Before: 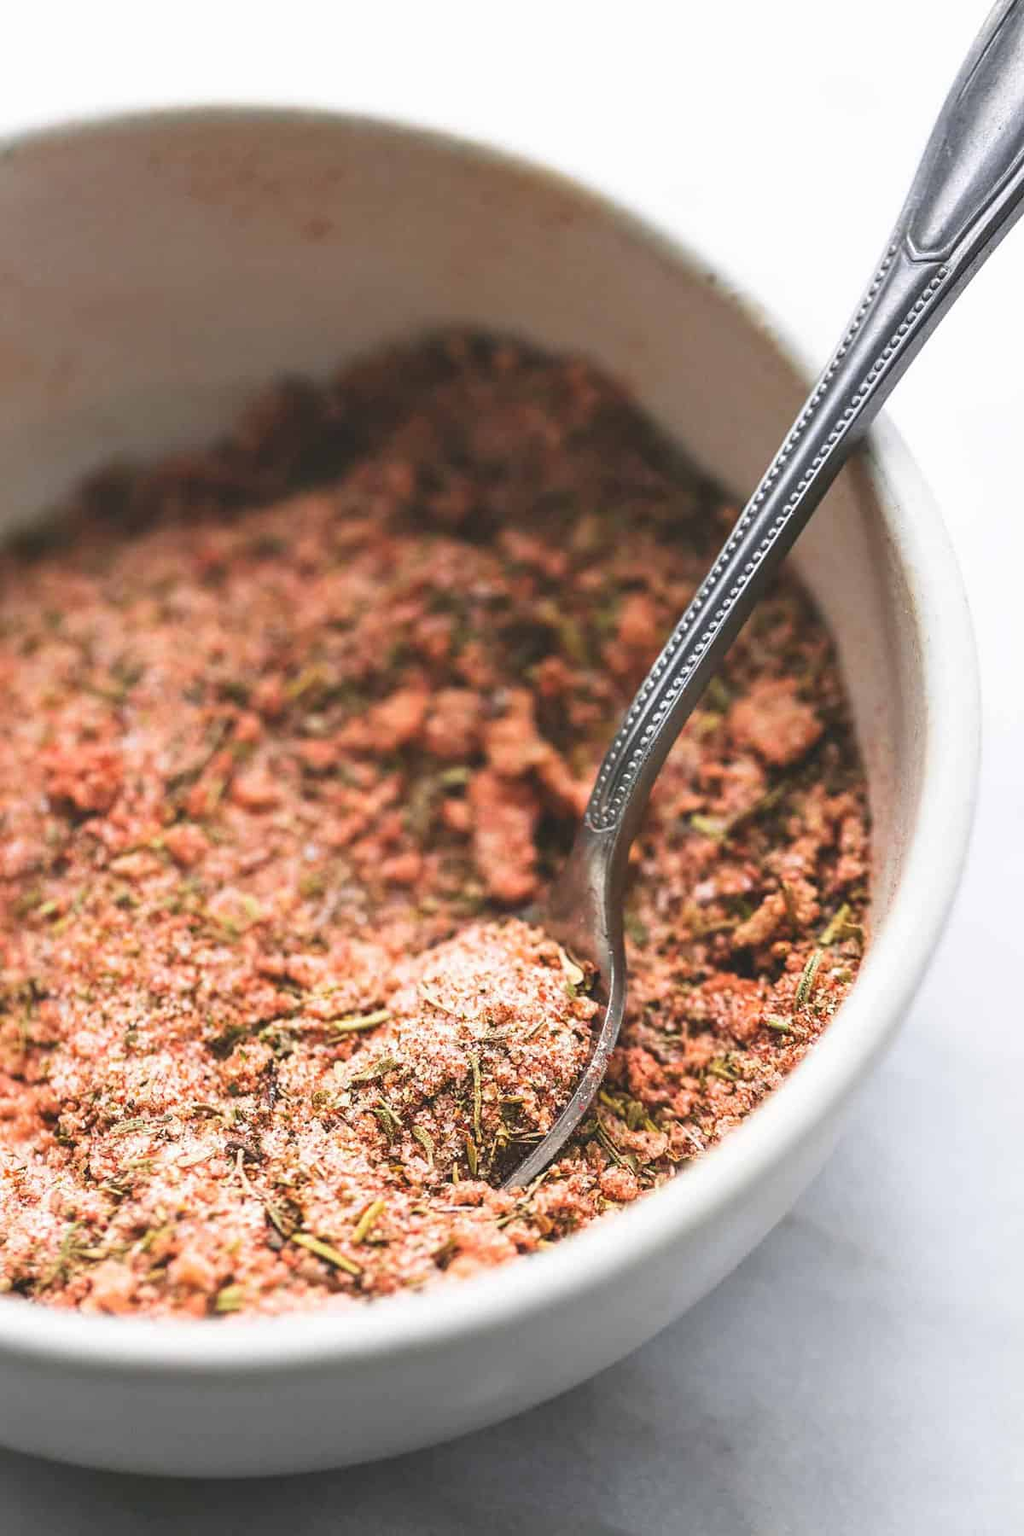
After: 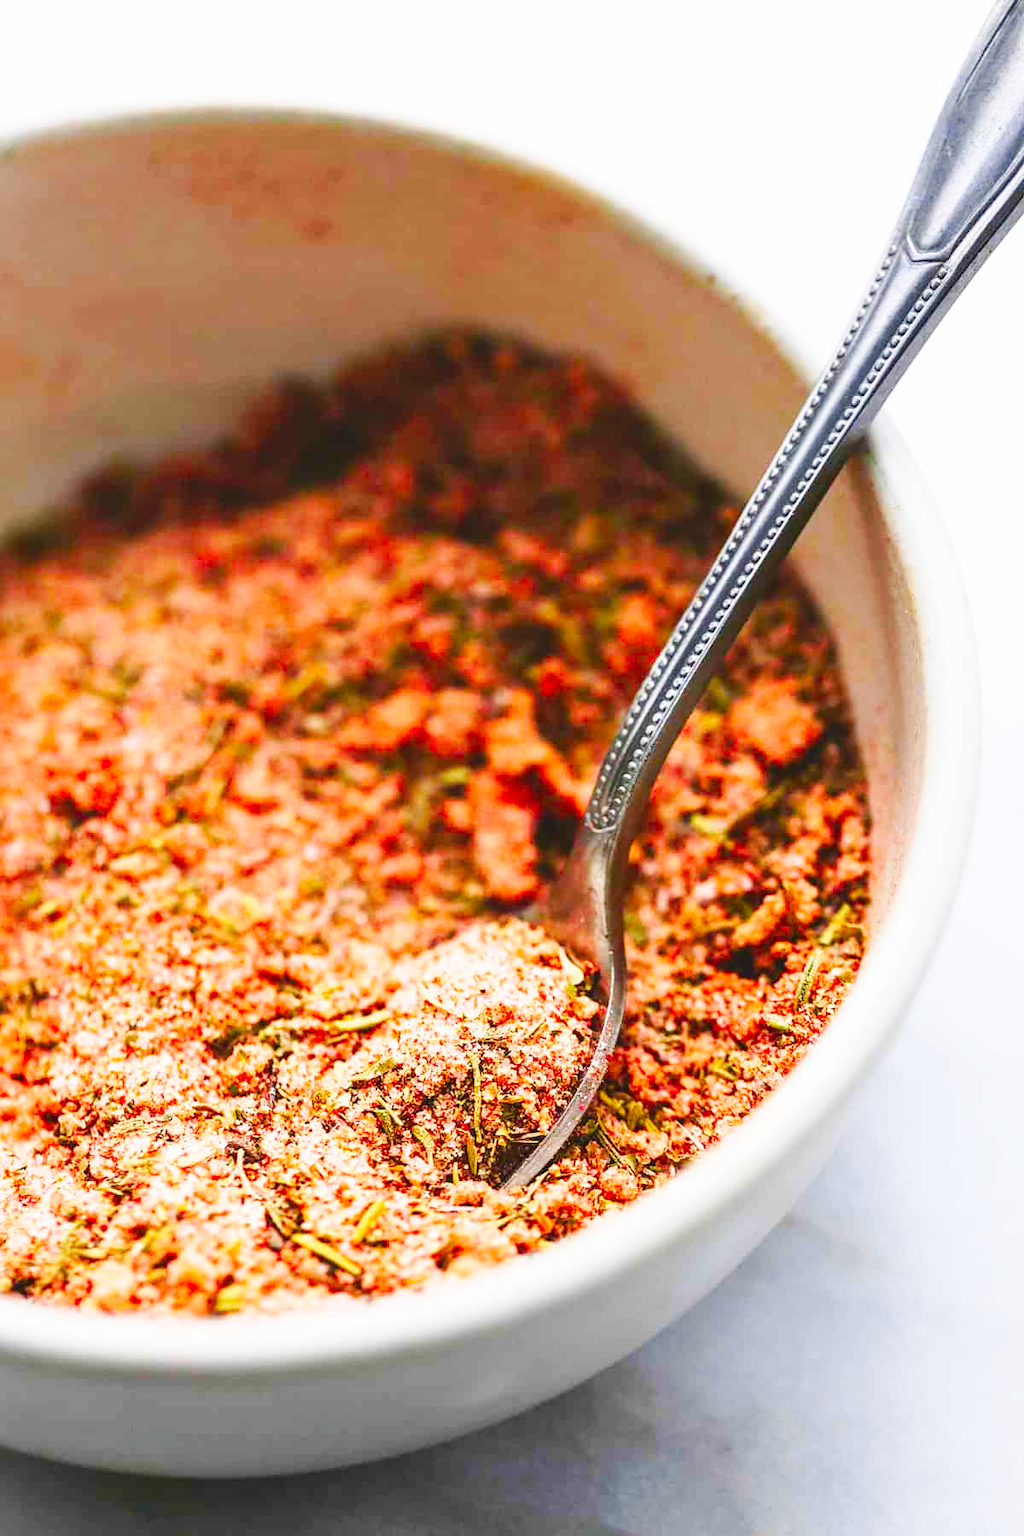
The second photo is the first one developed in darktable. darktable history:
base curve: curves: ch0 [(0, 0) (0.032, 0.025) (0.121, 0.166) (0.206, 0.329) (0.605, 0.79) (1, 1)], preserve colors none
color correction: highlights b* -0.058, saturation 1.85
color zones: curves: ch1 [(0, 0.469) (0.01, 0.469) (0.12, 0.446) (0.248, 0.469) (0.5, 0.5) (0.748, 0.5) (0.99, 0.469) (1, 0.469)]
